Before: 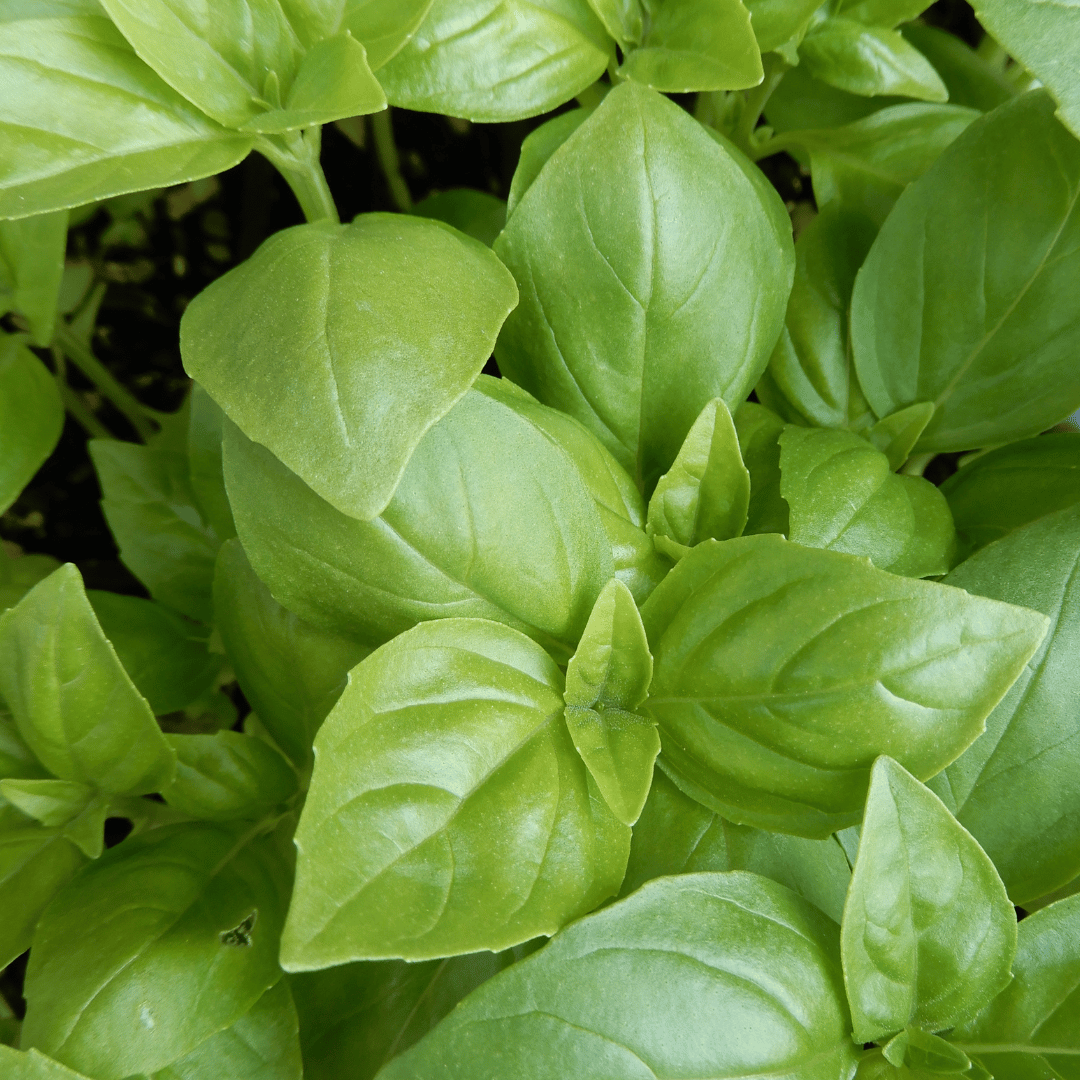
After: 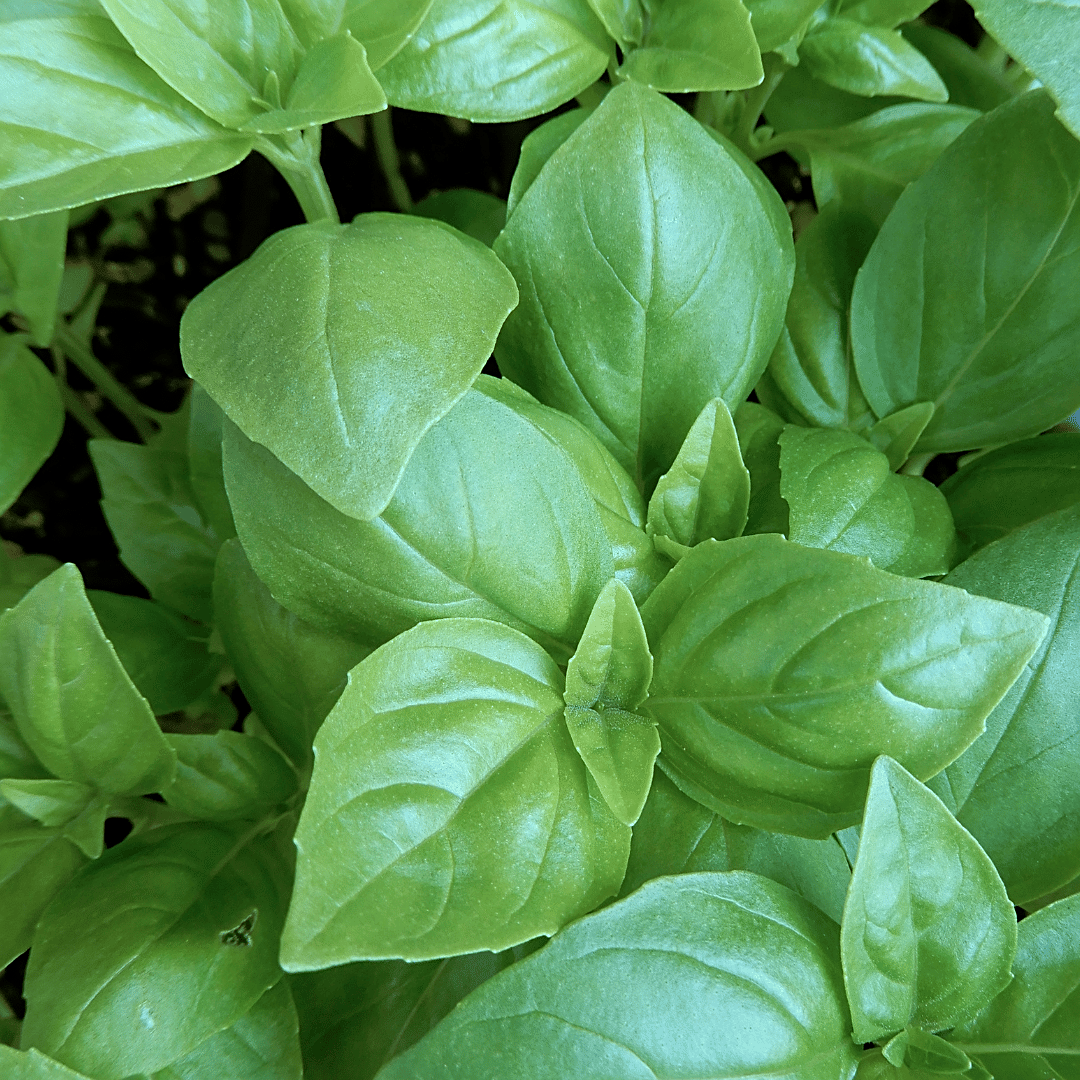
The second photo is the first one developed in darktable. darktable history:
local contrast: highlights 100%, shadows 103%, detail 119%, midtone range 0.2
sharpen: on, module defaults
color correction: highlights a* -10.65, highlights b* -19.3
